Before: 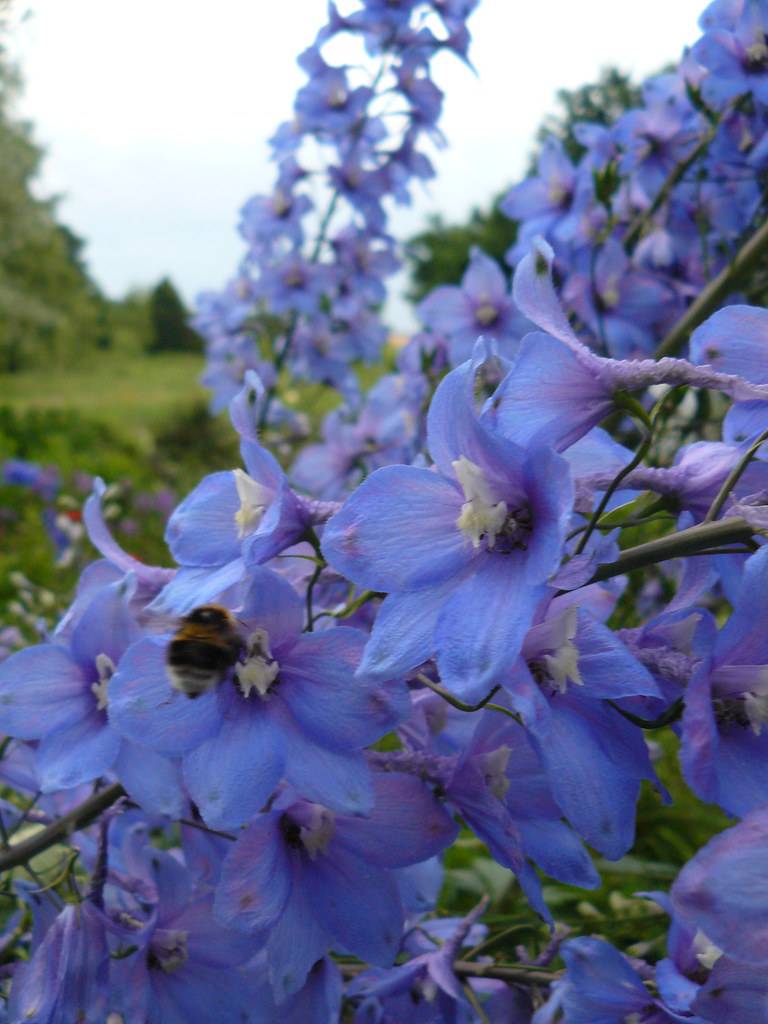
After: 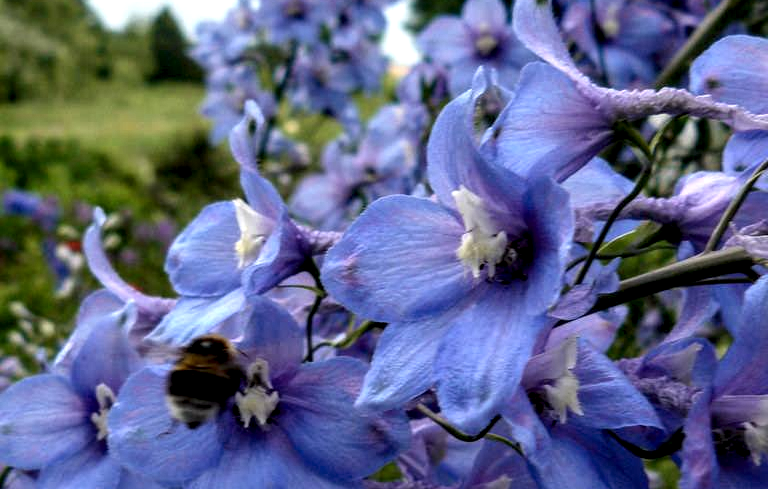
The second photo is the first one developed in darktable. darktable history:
local contrast: highlights 21%, detail 195%
crop and rotate: top 26.368%, bottom 25.795%
